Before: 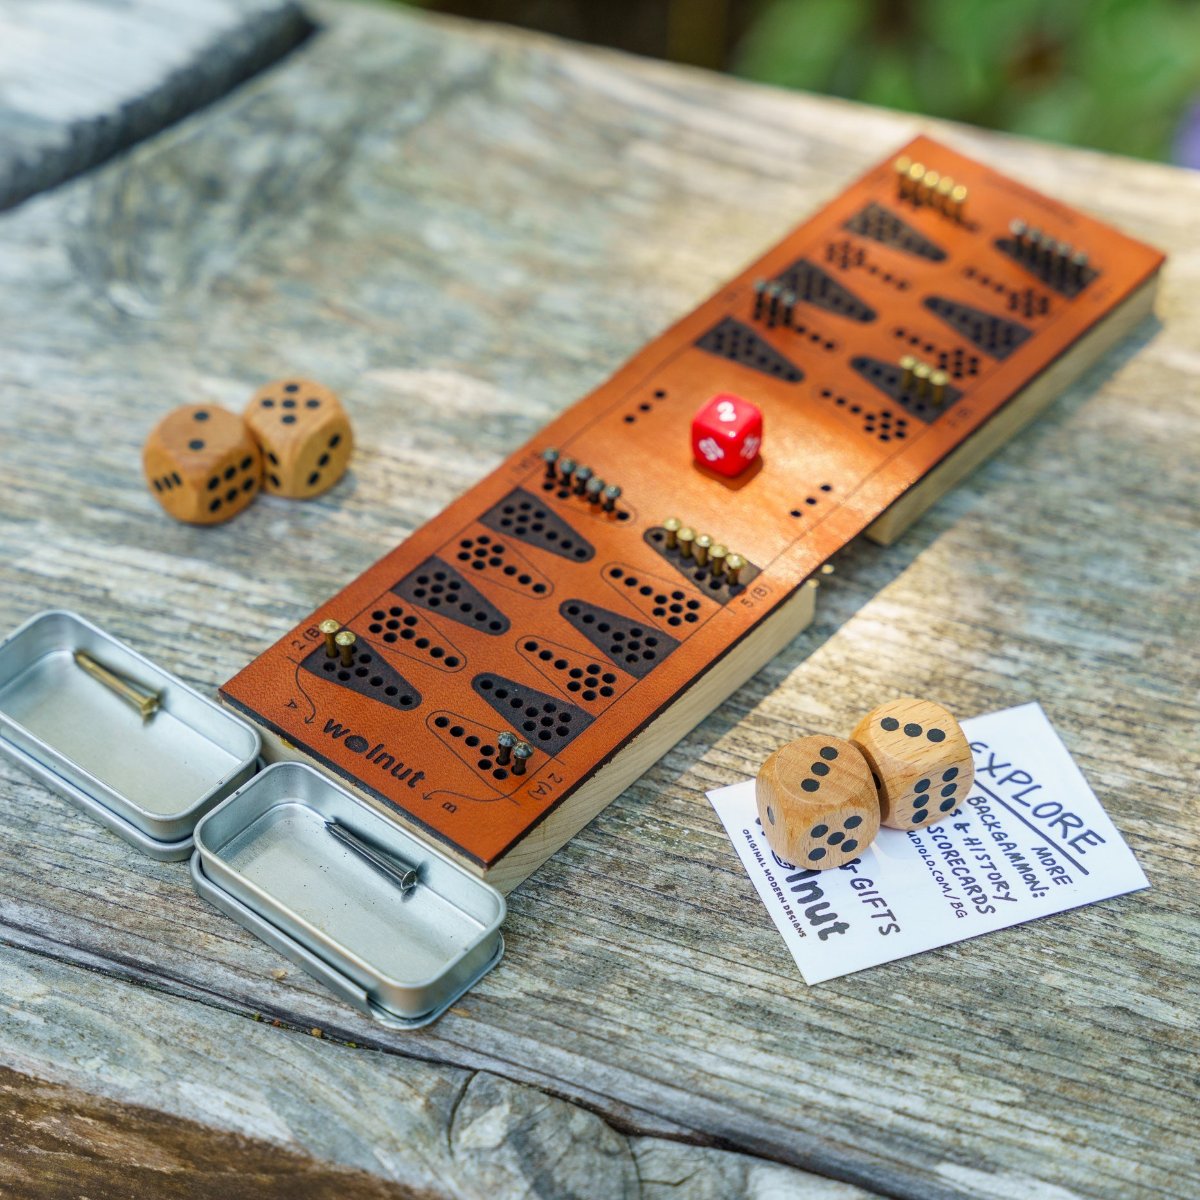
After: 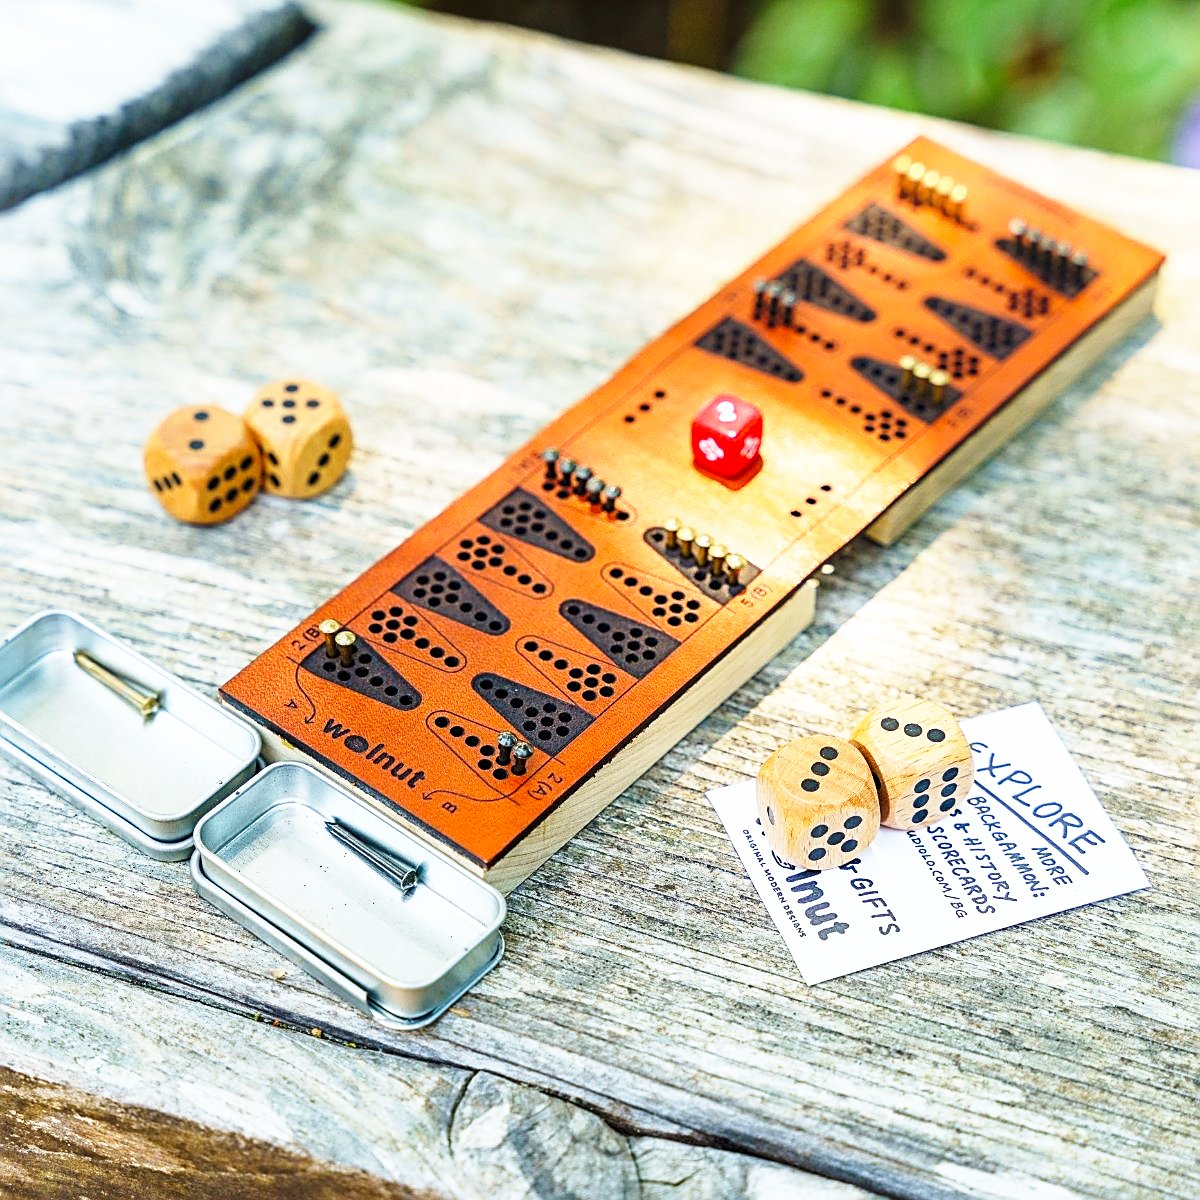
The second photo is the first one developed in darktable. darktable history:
sharpen: amount 0.75
base curve: curves: ch0 [(0, 0) (0.026, 0.03) (0.109, 0.232) (0.351, 0.748) (0.669, 0.968) (1, 1)], preserve colors none
